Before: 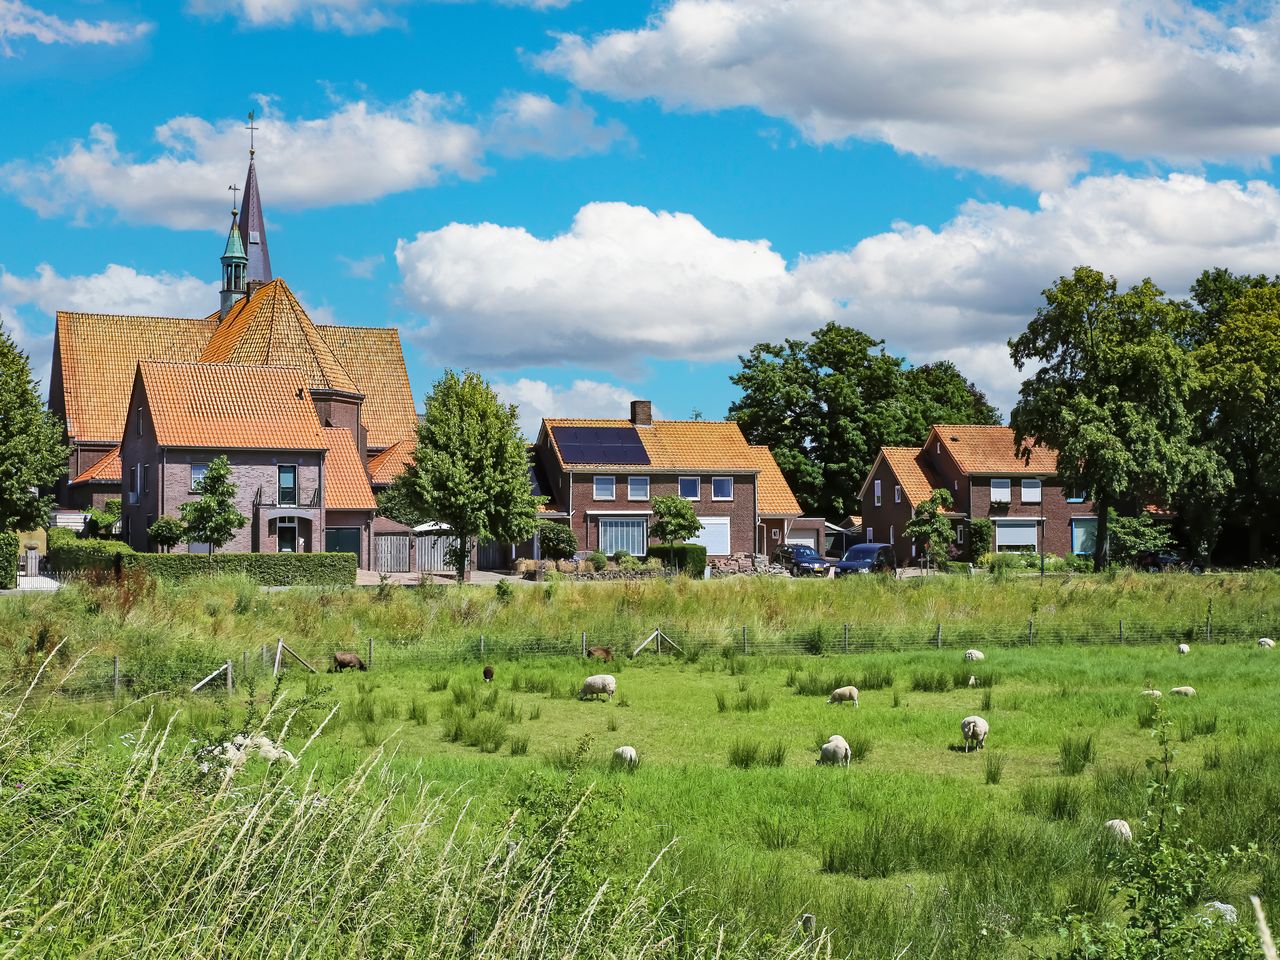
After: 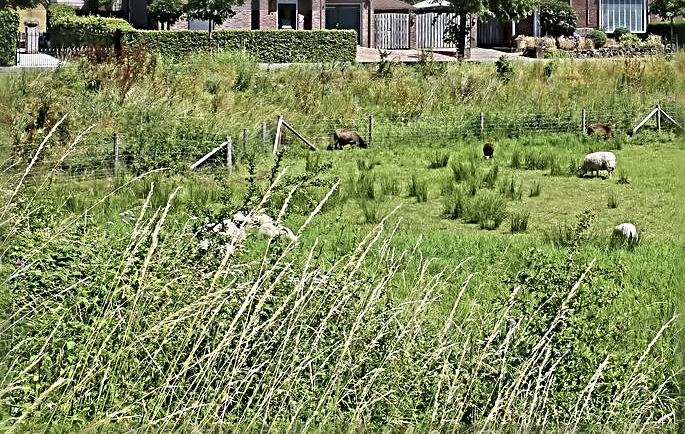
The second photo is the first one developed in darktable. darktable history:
crop and rotate: top 54.569%, right 46.418%, bottom 0.176%
sharpen: radius 3.673, amount 0.936
contrast brightness saturation: saturation -0.176
